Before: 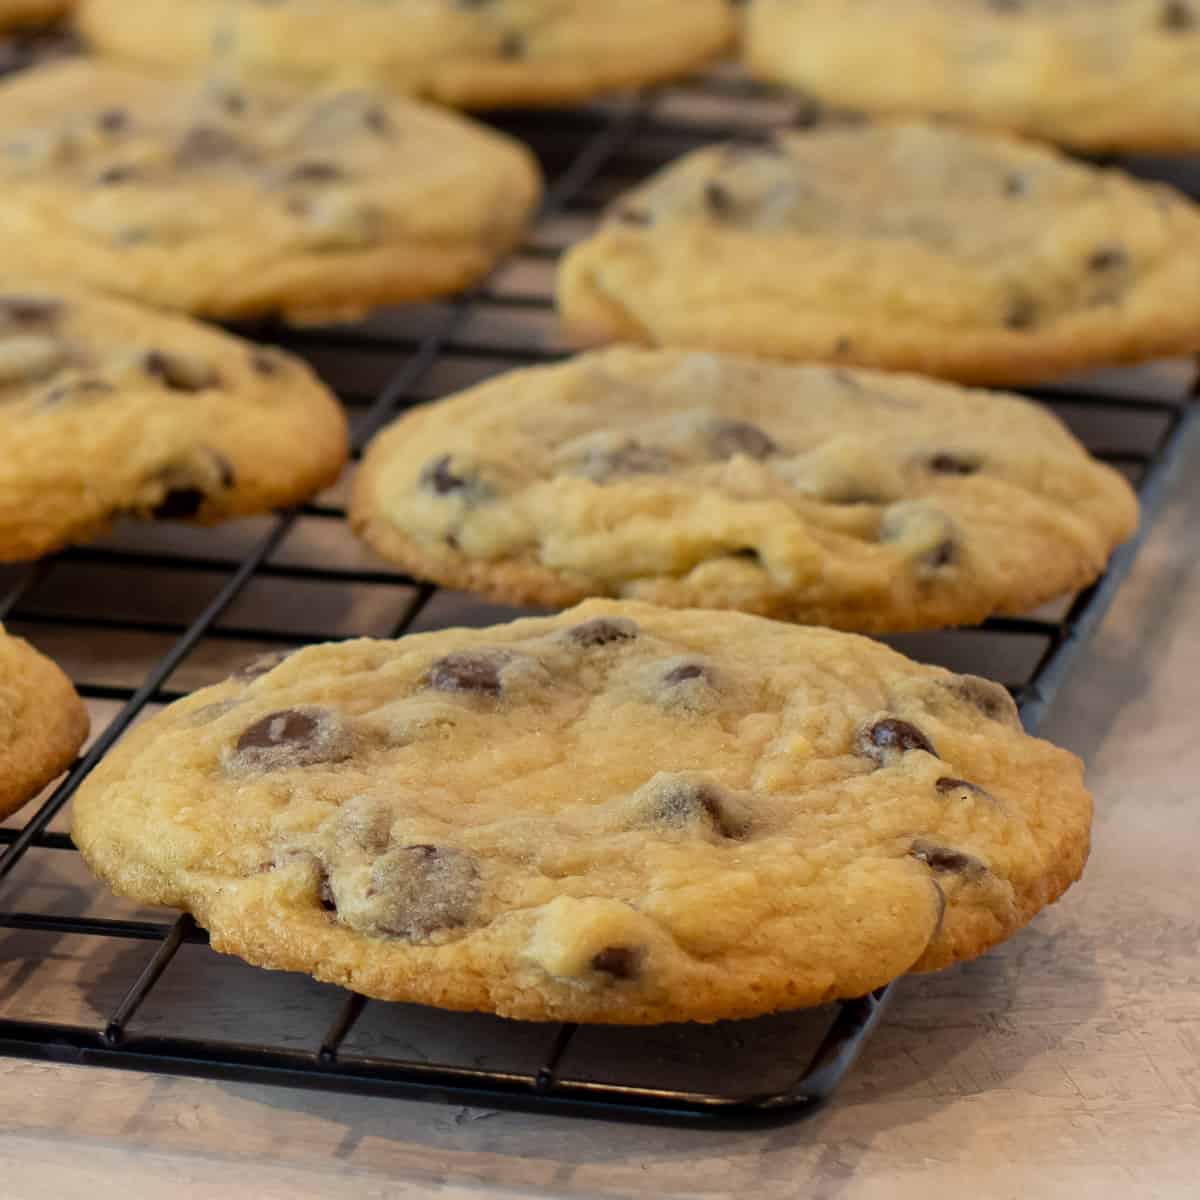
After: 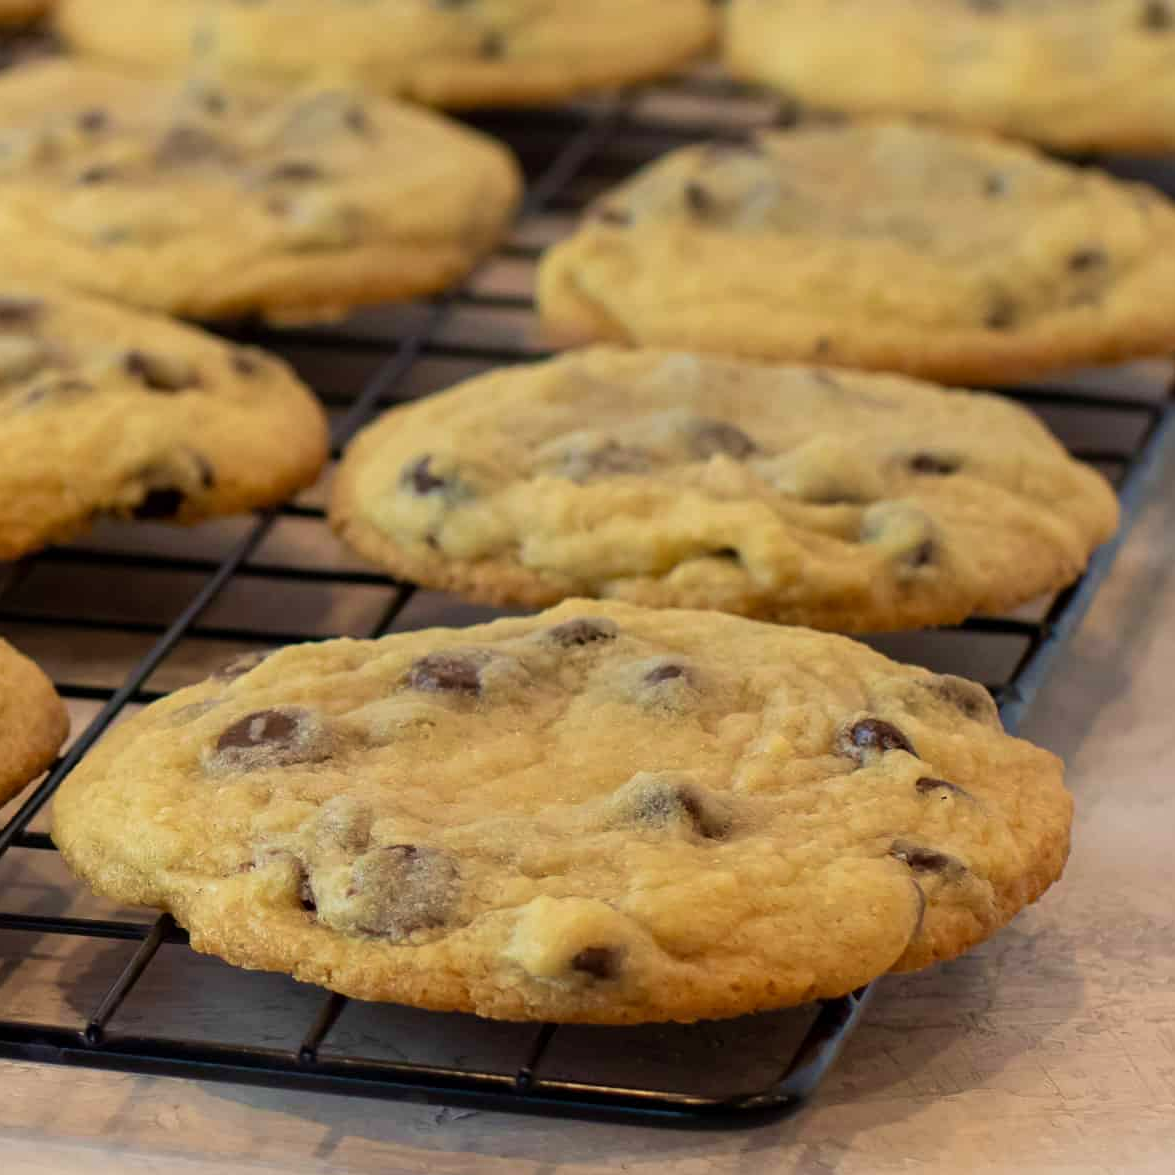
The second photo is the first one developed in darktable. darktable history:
crop: left 1.743%, right 0.268%, bottom 2.011%
velvia: on, module defaults
